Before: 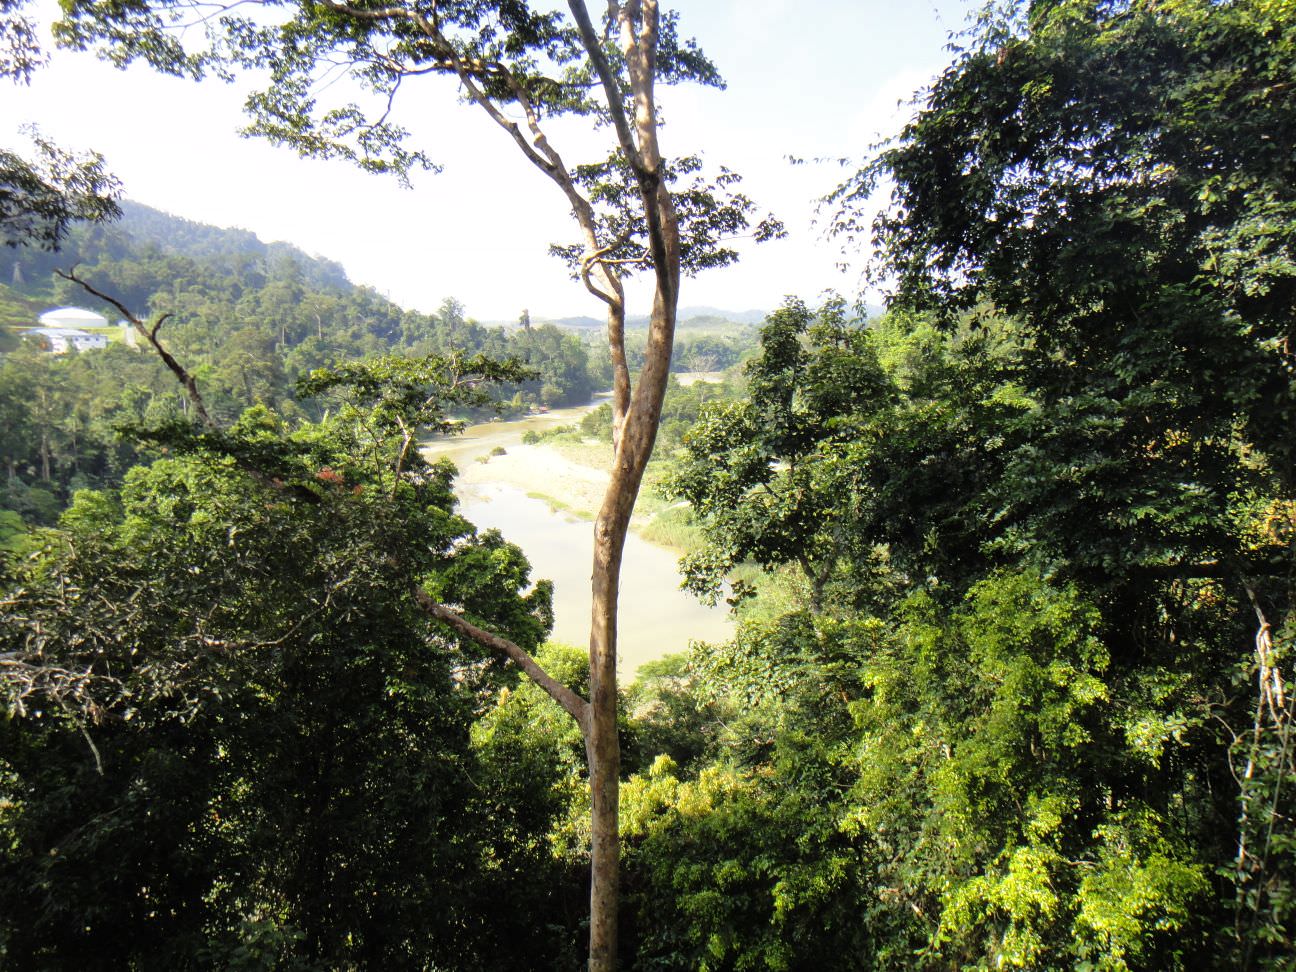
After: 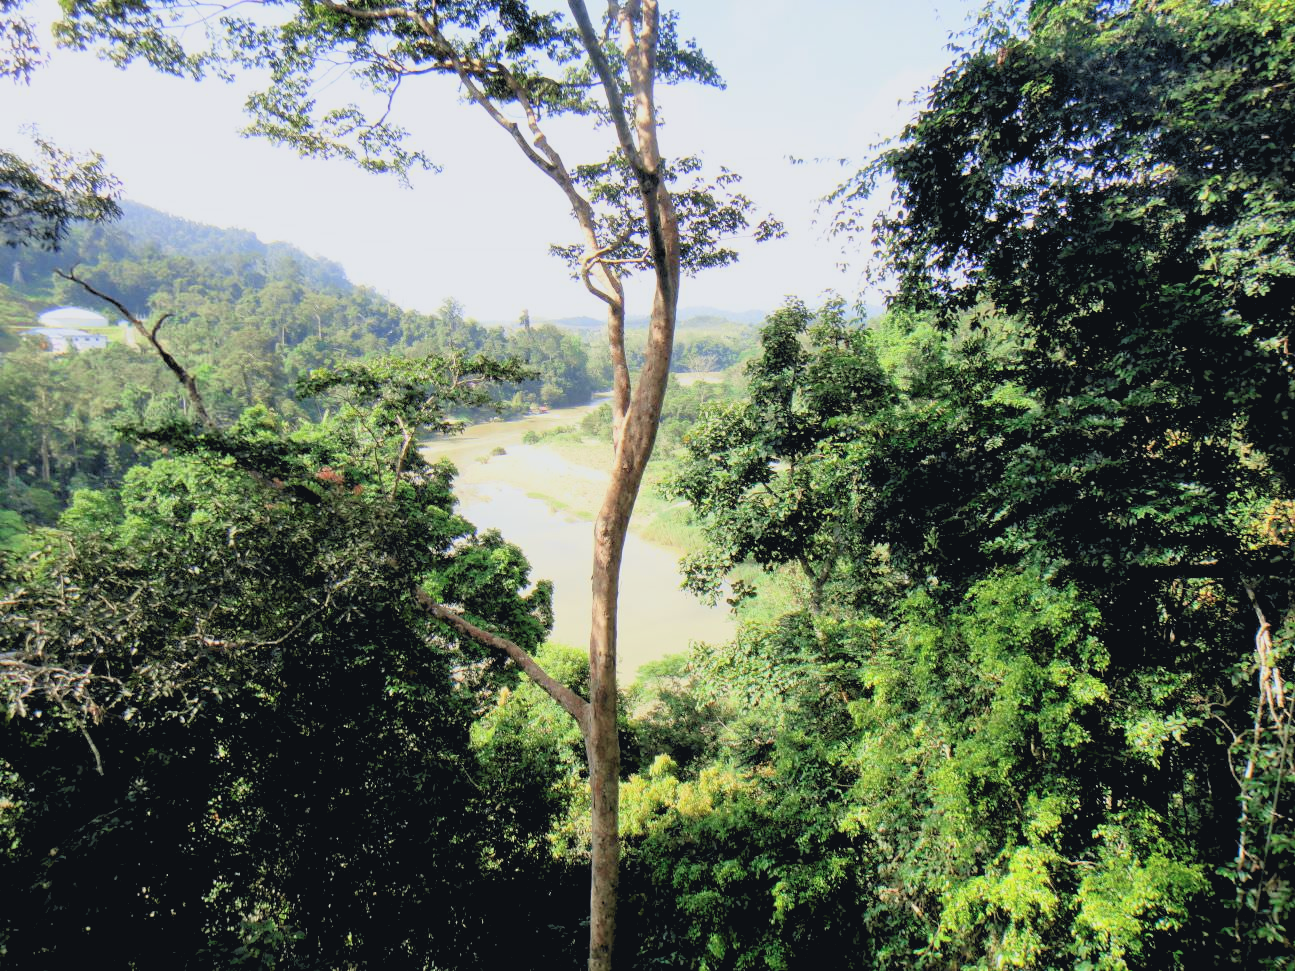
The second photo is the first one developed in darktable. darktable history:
tone curve: curves: ch0 [(0, 0.045) (0.155, 0.169) (0.46, 0.466) (0.751, 0.788) (1, 0.961)]; ch1 [(0, 0) (0.43, 0.408) (0.472, 0.469) (0.505, 0.503) (0.553, 0.563) (0.592, 0.581) (0.631, 0.625) (1, 1)]; ch2 [(0, 0) (0.505, 0.495) (0.55, 0.557) (0.583, 0.573) (1, 1)], color space Lab, independent channels, preserve colors none
rgb levels: preserve colors sum RGB, levels [[0.038, 0.433, 0.934], [0, 0.5, 1], [0, 0.5, 1]]
color balance: mode lift, gamma, gain (sRGB), lift [1, 1, 1.022, 1.026]
